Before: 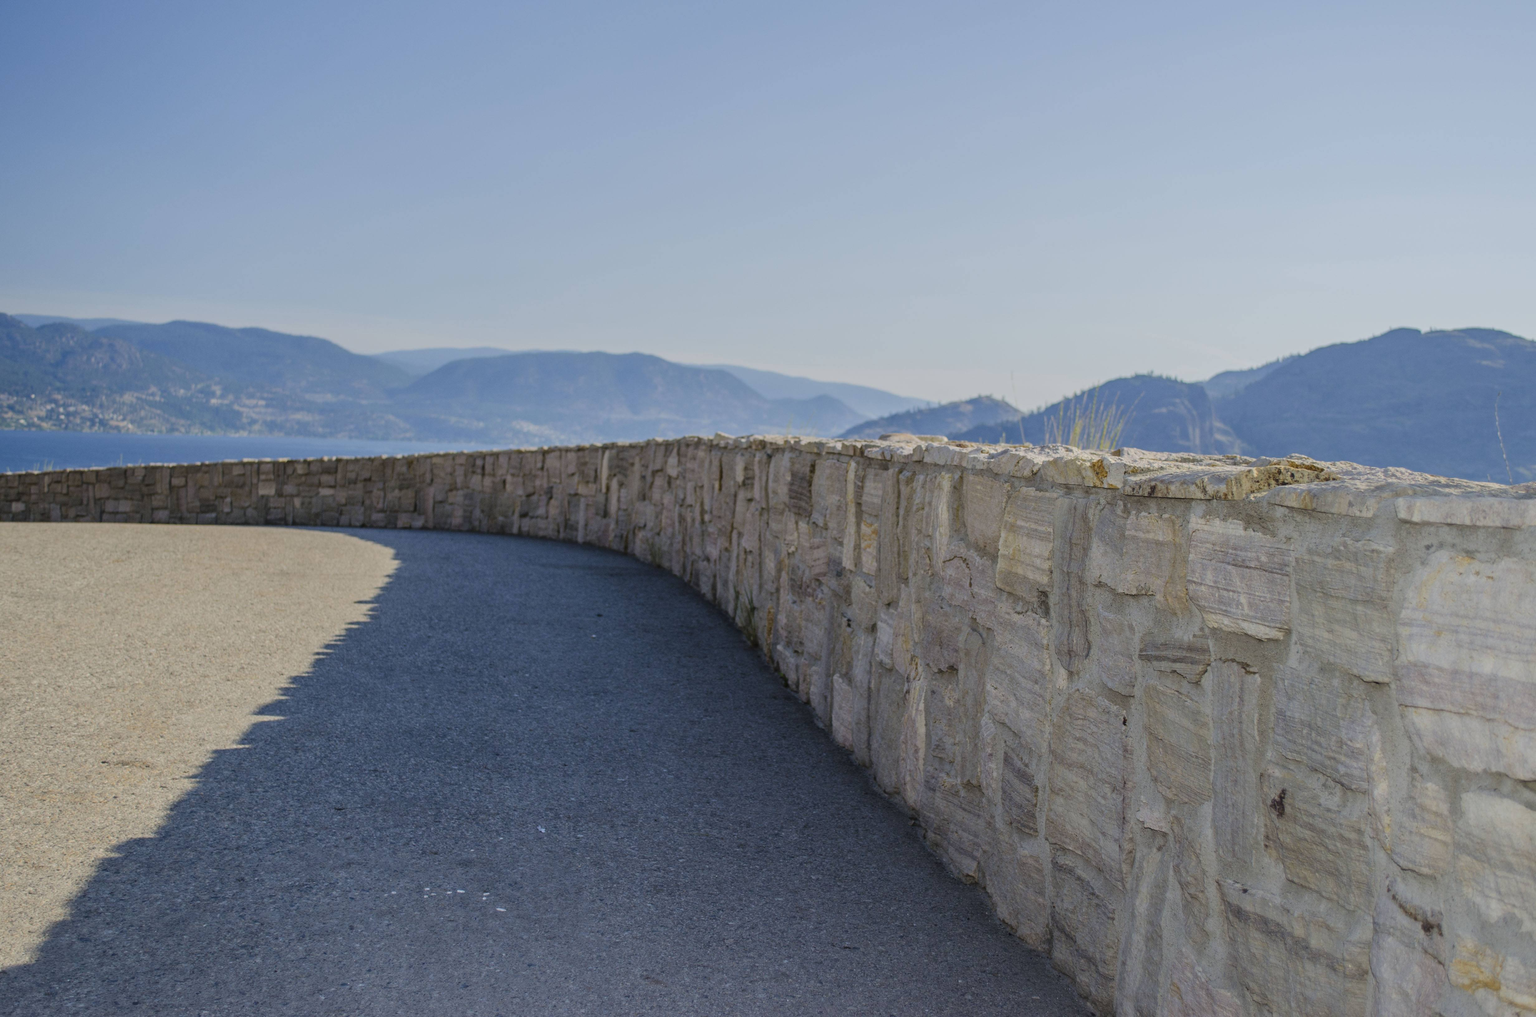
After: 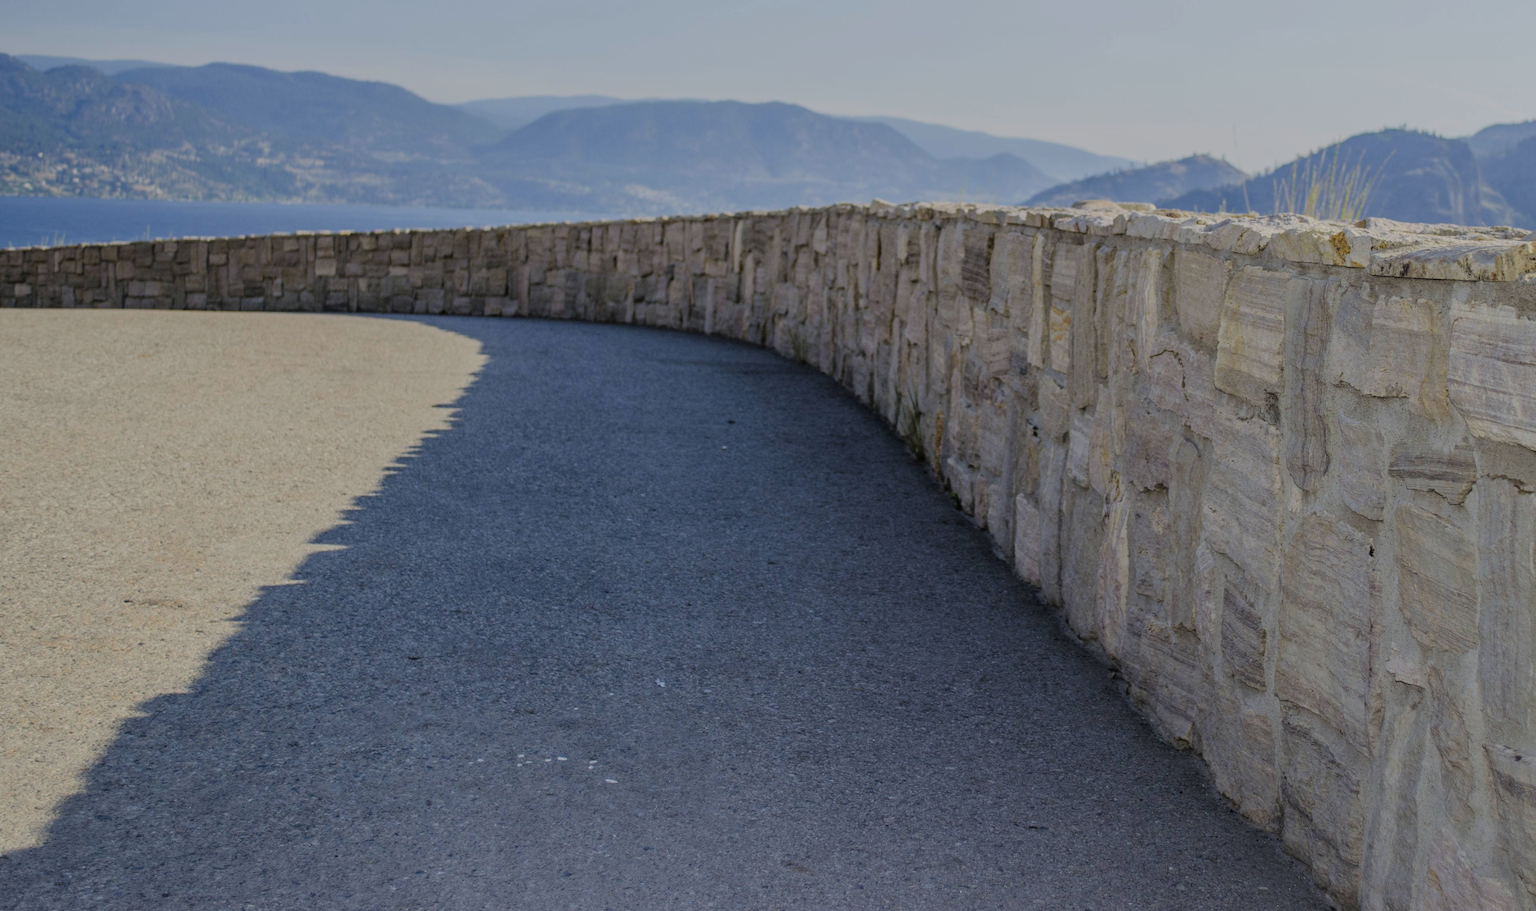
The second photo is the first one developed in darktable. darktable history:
crop: top 26.531%, right 17.959%
filmic rgb: hardness 4.17, contrast 0.921
